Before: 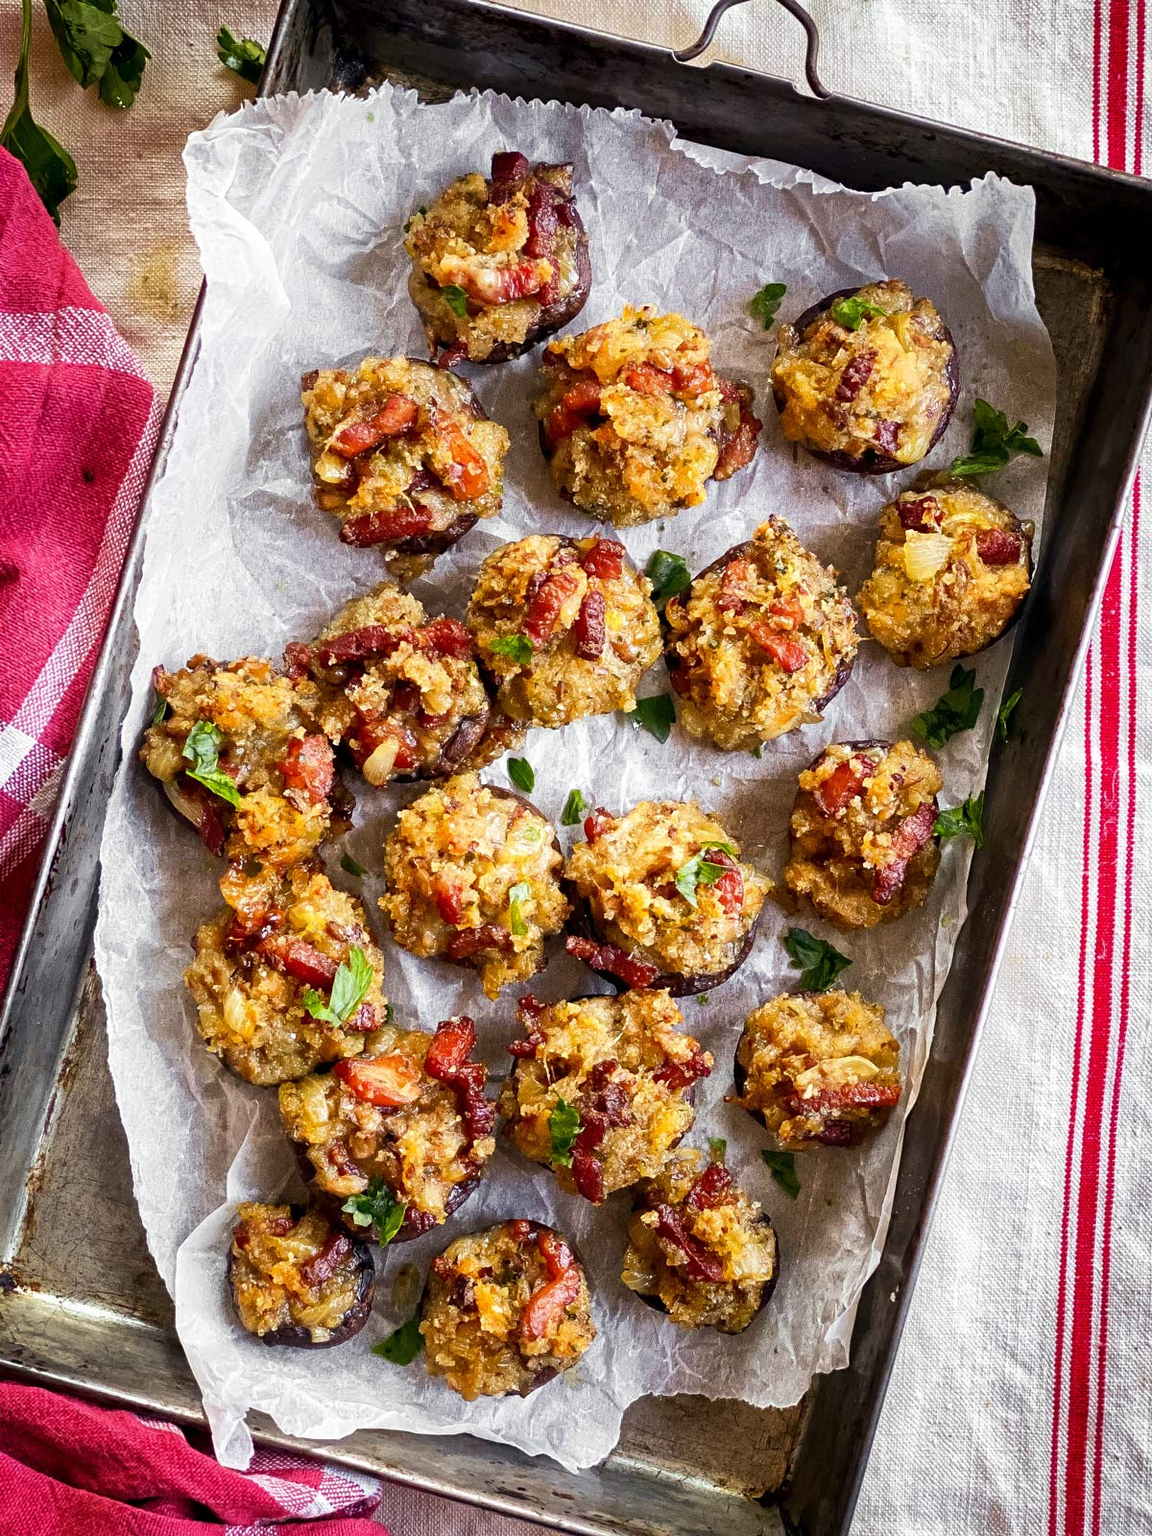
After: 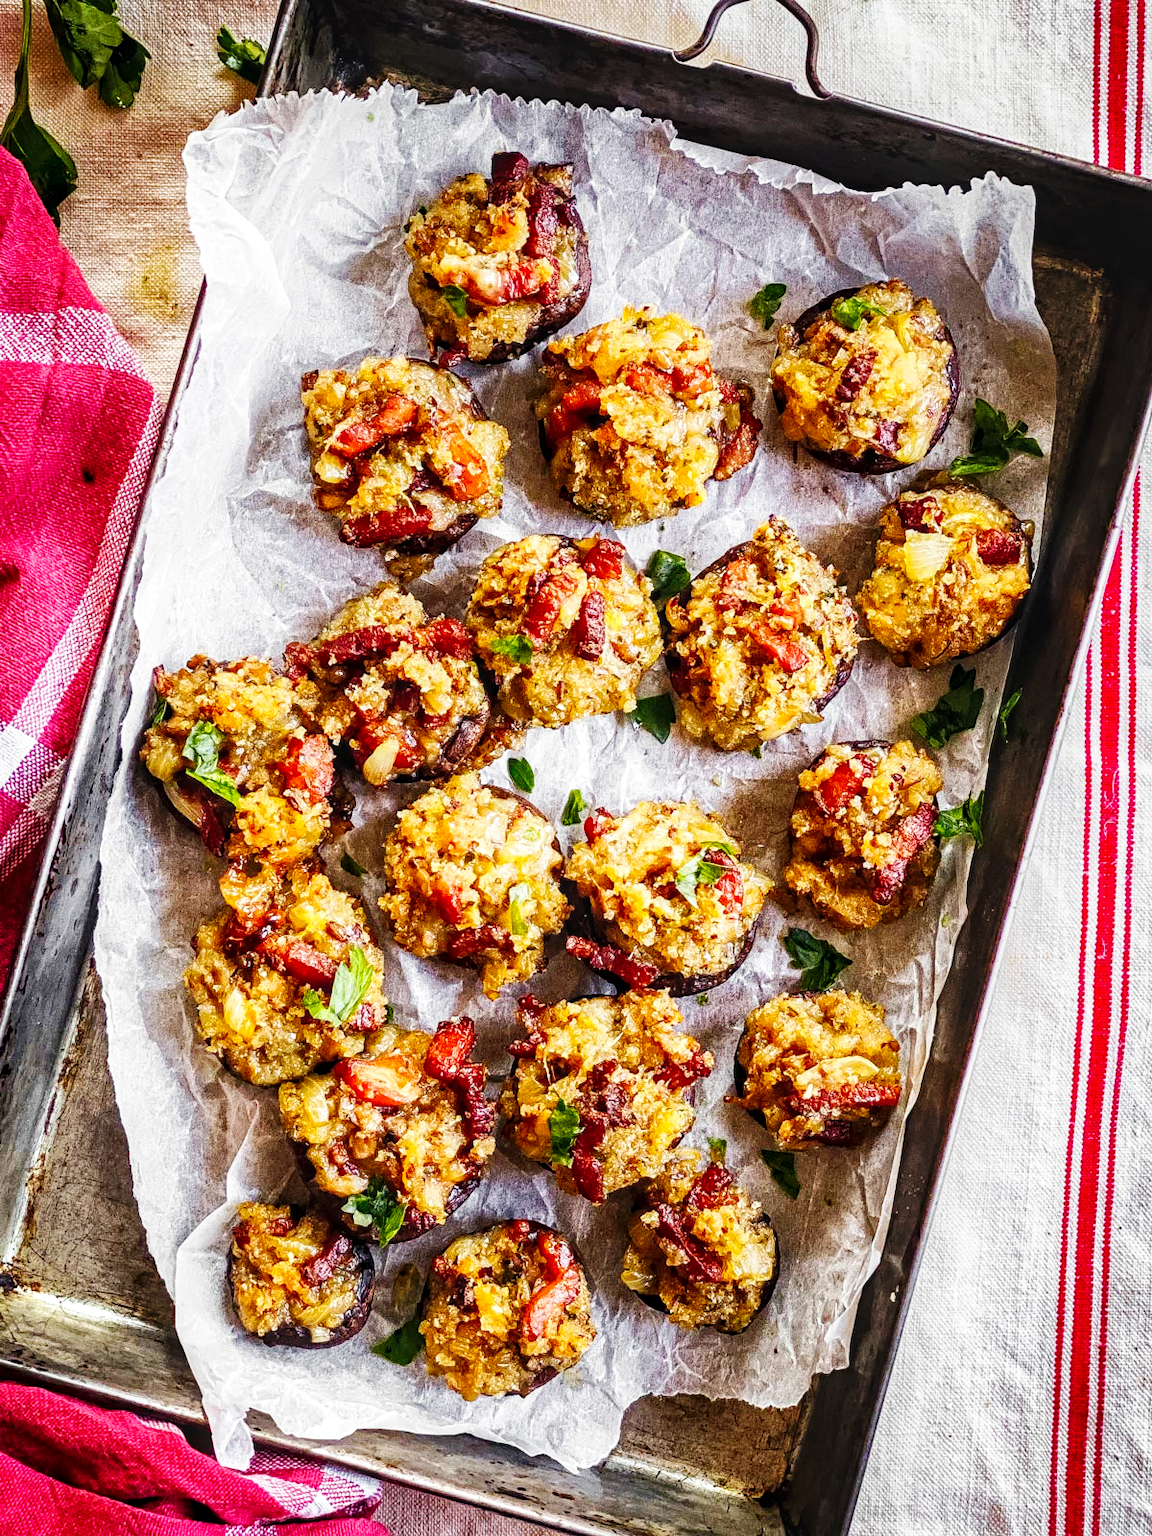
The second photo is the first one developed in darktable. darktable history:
color zones: curves: ch0 [(0, 0.5) (0.143, 0.5) (0.286, 0.5) (0.429, 0.5) (0.571, 0.5) (0.714, 0.476) (0.857, 0.5) (1, 0.5)]; ch2 [(0, 0.5) (0.143, 0.5) (0.286, 0.5) (0.429, 0.5) (0.571, 0.5) (0.714, 0.487) (0.857, 0.5) (1, 0.5)]
base curve: curves: ch0 [(0, 0) (0.032, 0.025) (0.121, 0.166) (0.206, 0.329) (0.605, 0.79) (1, 1)], preserve colors none
haze removal: compatibility mode true, adaptive false
local contrast: on, module defaults
